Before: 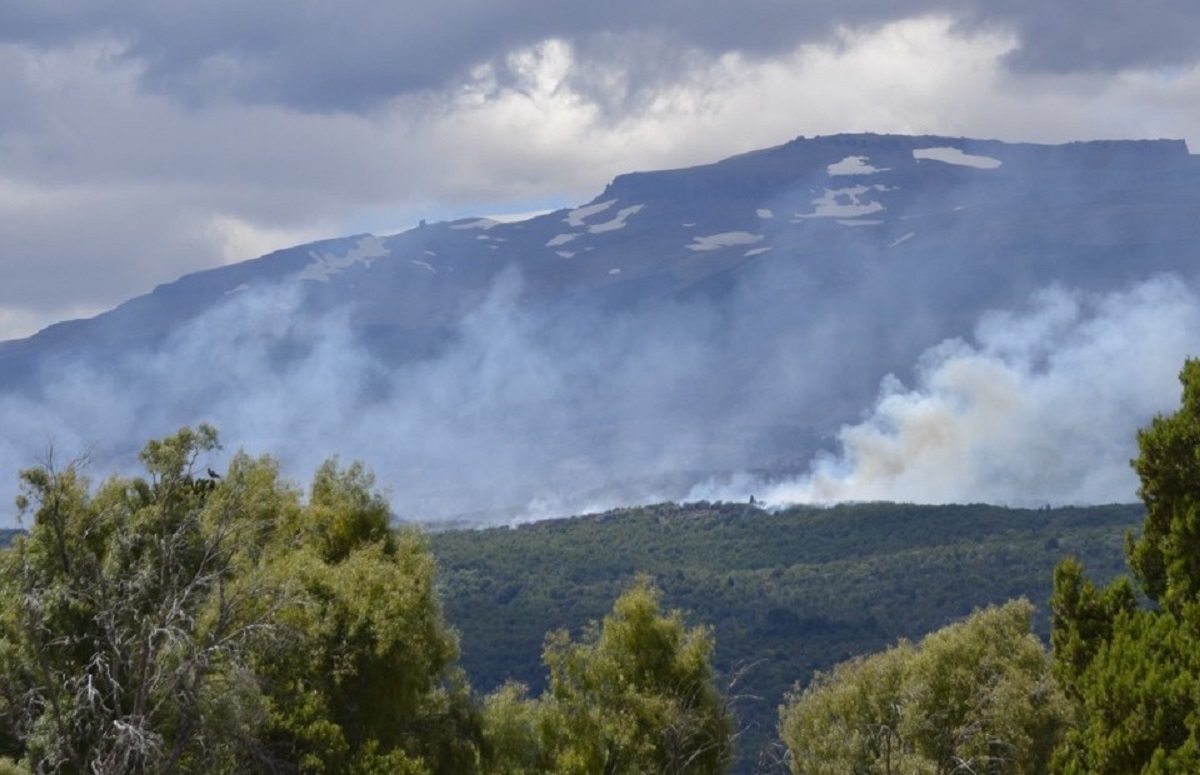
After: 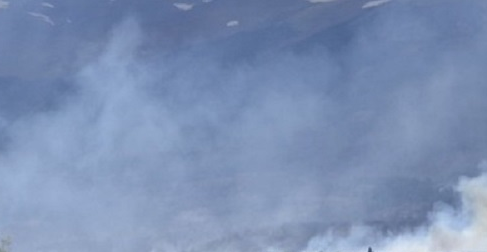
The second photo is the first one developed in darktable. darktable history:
crop: left 31.897%, top 32.029%, right 27.511%, bottom 35.404%
